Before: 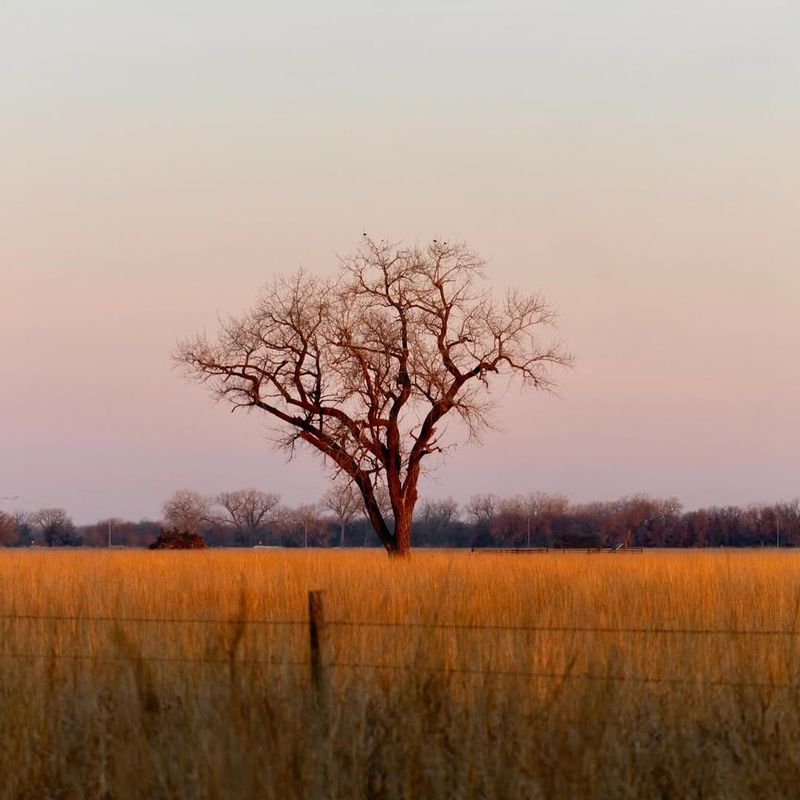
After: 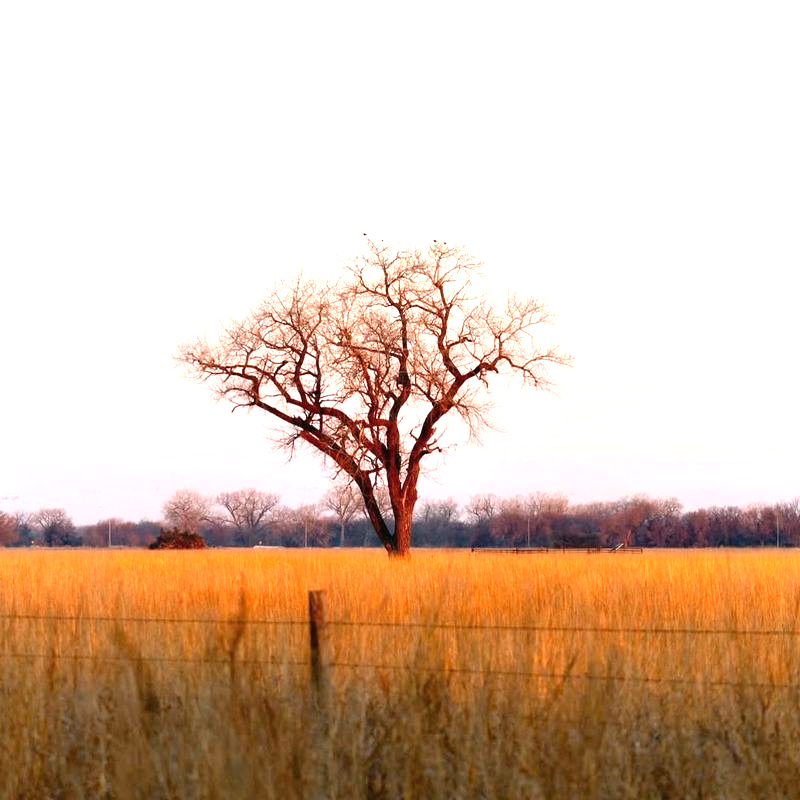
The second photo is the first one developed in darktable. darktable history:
exposure: black level correction 0, exposure 1.369 EV, compensate highlight preservation false
